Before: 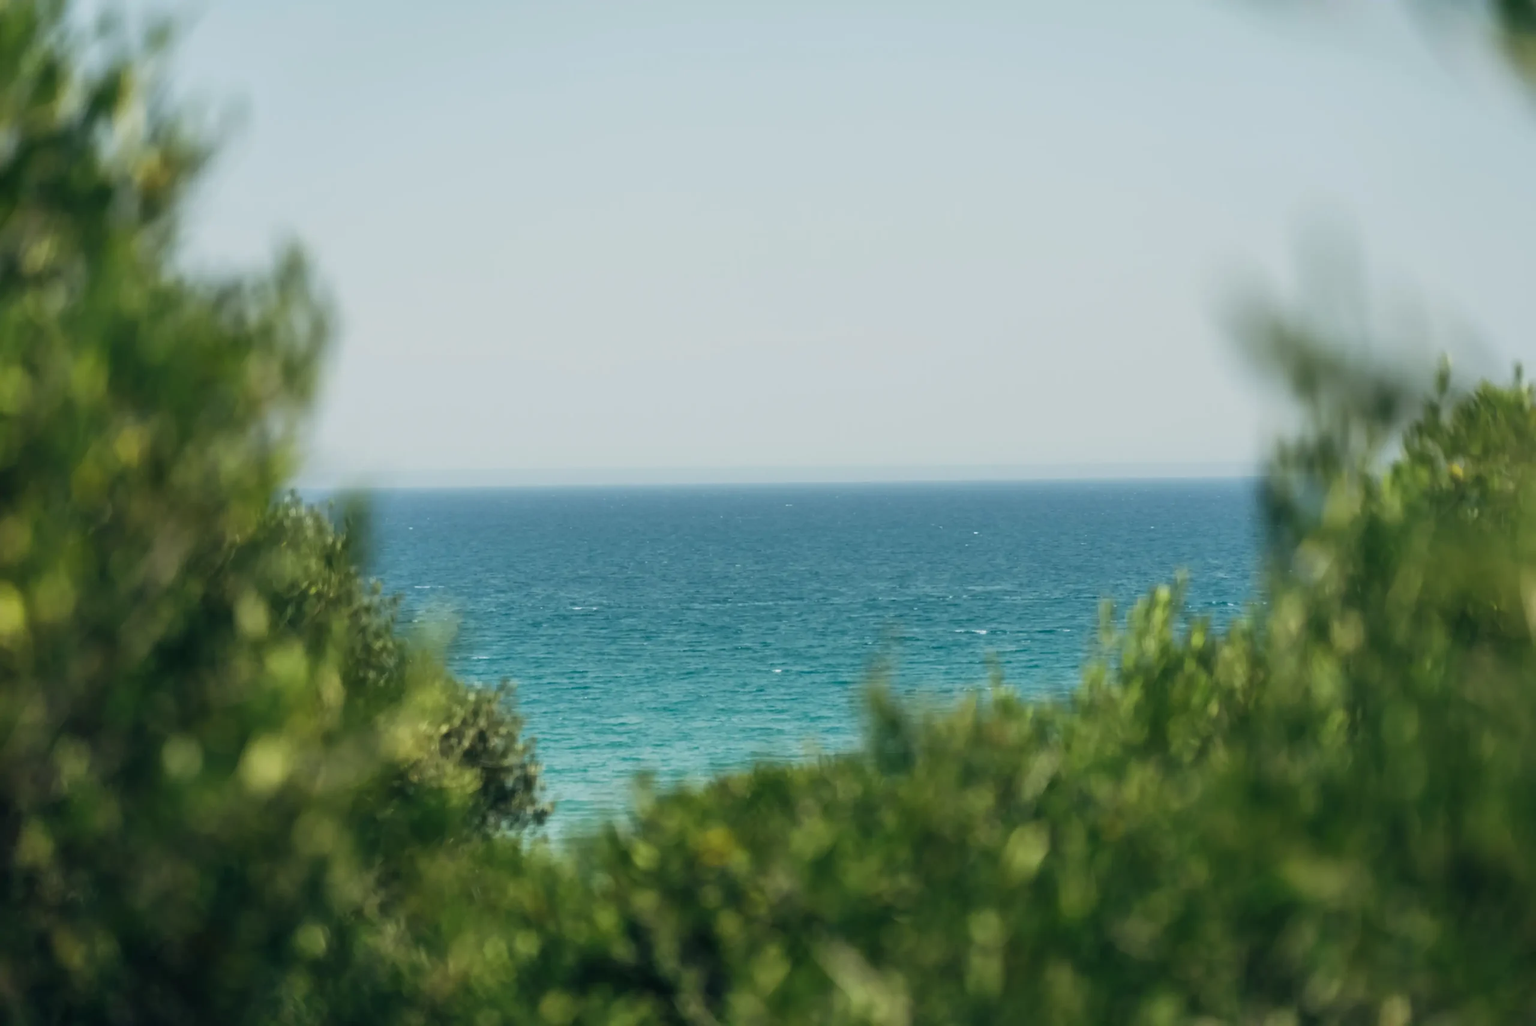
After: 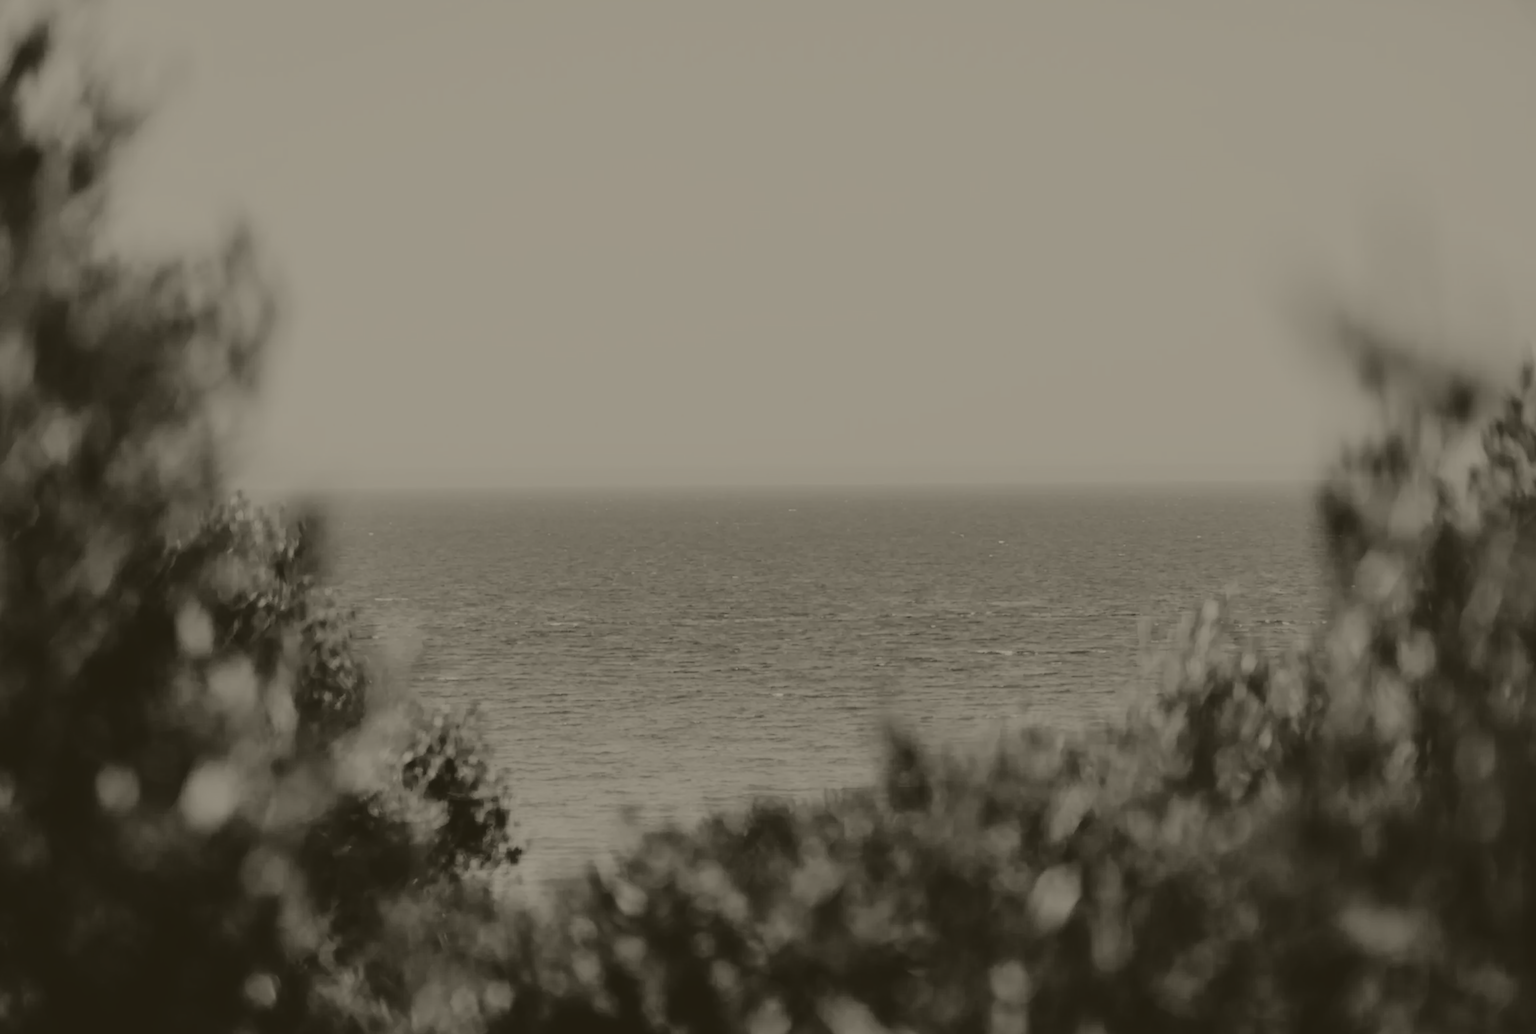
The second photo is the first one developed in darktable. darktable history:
rotate and perspective: rotation -2.12°, lens shift (vertical) 0.009, lens shift (horizontal) -0.008, automatic cropping original format, crop left 0.036, crop right 0.964, crop top 0.05, crop bottom 0.959
colorize: hue 41.44°, saturation 22%, source mix 60%, lightness 10.61%
exposure: exposure 0.2 EV, compensate highlight preservation false
tone curve: curves: ch0 [(0.003, 0) (0.066, 0.031) (0.16, 0.089) (0.269, 0.218) (0.395, 0.408) (0.517, 0.56) (0.684, 0.734) (0.791, 0.814) (1, 1)]; ch1 [(0, 0) (0.164, 0.115) (0.337, 0.332) (0.39, 0.398) (0.464, 0.461) (0.501, 0.5) (0.507, 0.5) (0.534, 0.532) (0.577, 0.59) (0.652, 0.681) (0.733, 0.764) (0.819, 0.823) (1, 1)]; ch2 [(0, 0) (0.337, 0.382) (0.464, 0.476) (0.501, 0.5) (0.527, 0.54) (0.551, 0.565) (0.628, 0.632) (0.689, 0.686) (1, 1)], color space Lab, independent channels, preserve colors none
filmic rgb: black relative exposure -5 EV, hardness 2.88, contrast 1.4, highlights saturation mix -30%
vibrance: on, module defaults
crop and rotate: angle -2.38°
